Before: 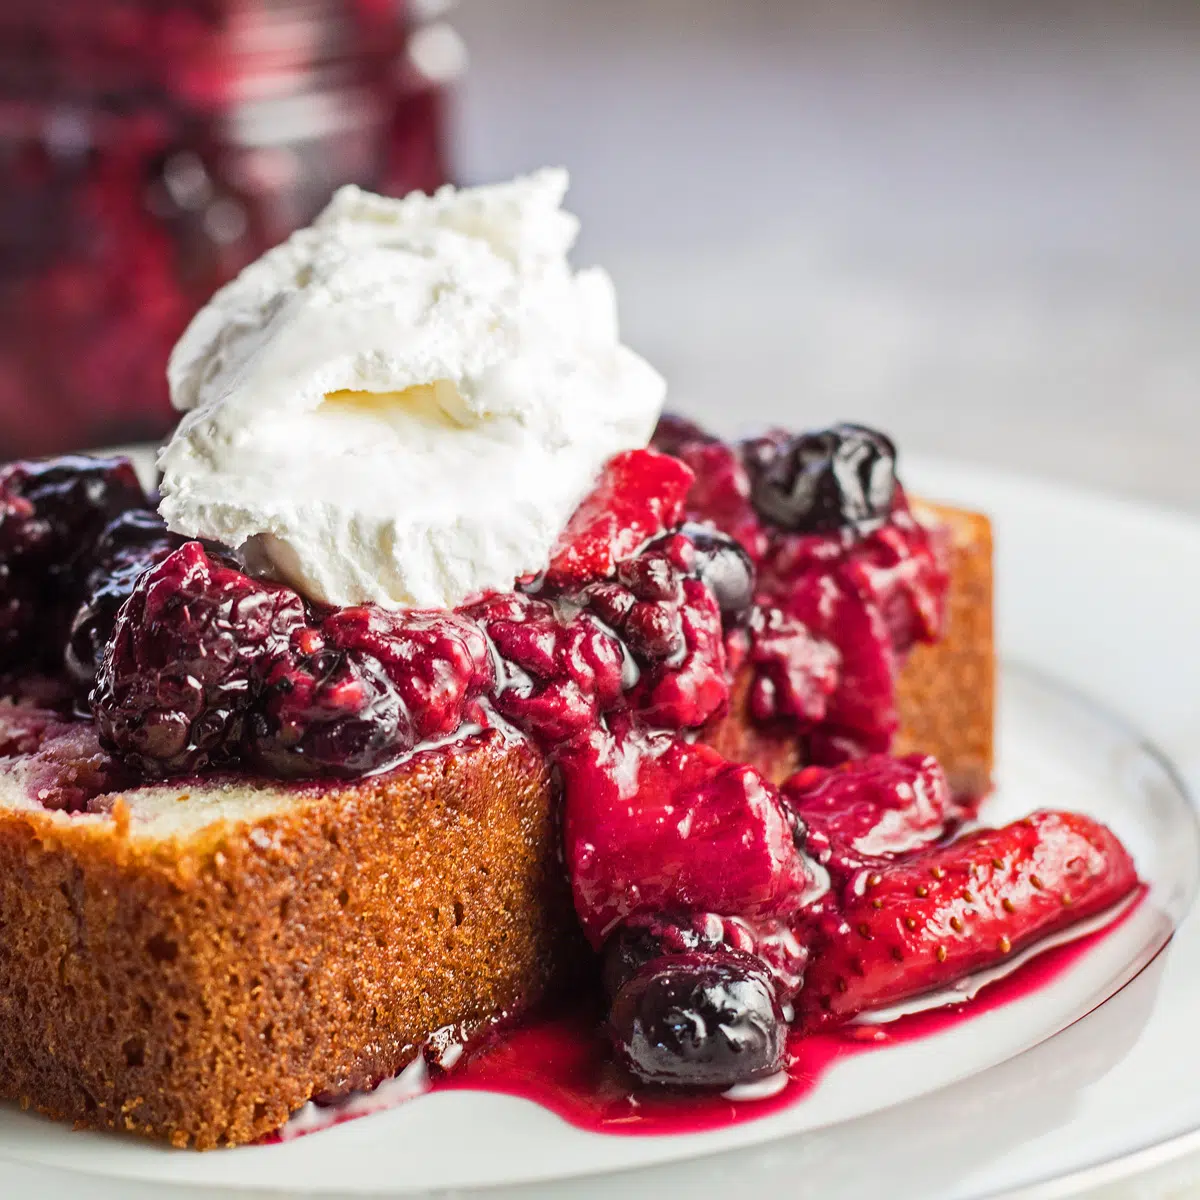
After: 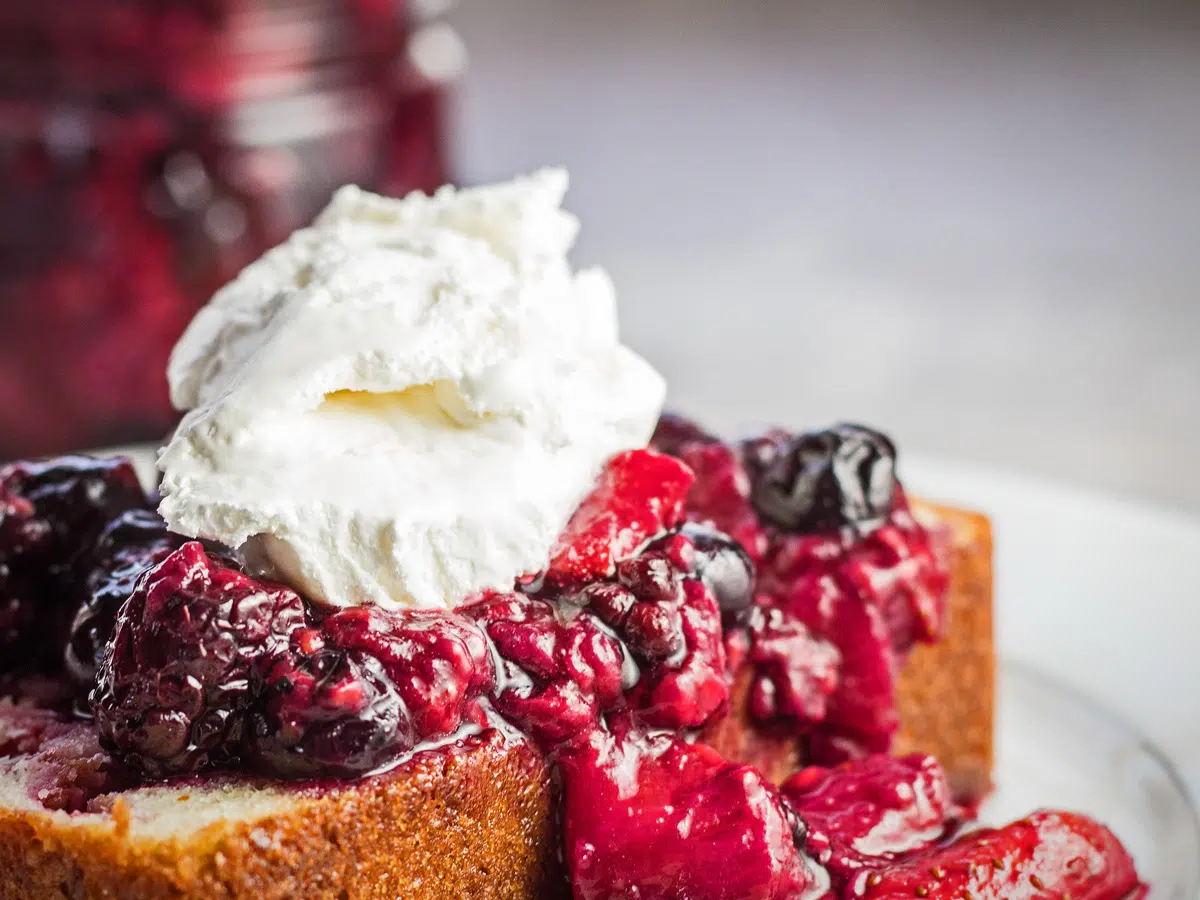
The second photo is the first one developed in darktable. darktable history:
rotate and perspective: automatic cropping original format, crop left 0, crop top 0
vignetting: fall-off start 80.87%, fall-off radius 61.59%, brightness -0.384, saturation 0.007, center (0, 0.007), automatic ratio true, width/height ratio 1.418
crop: bottom 24.967%
